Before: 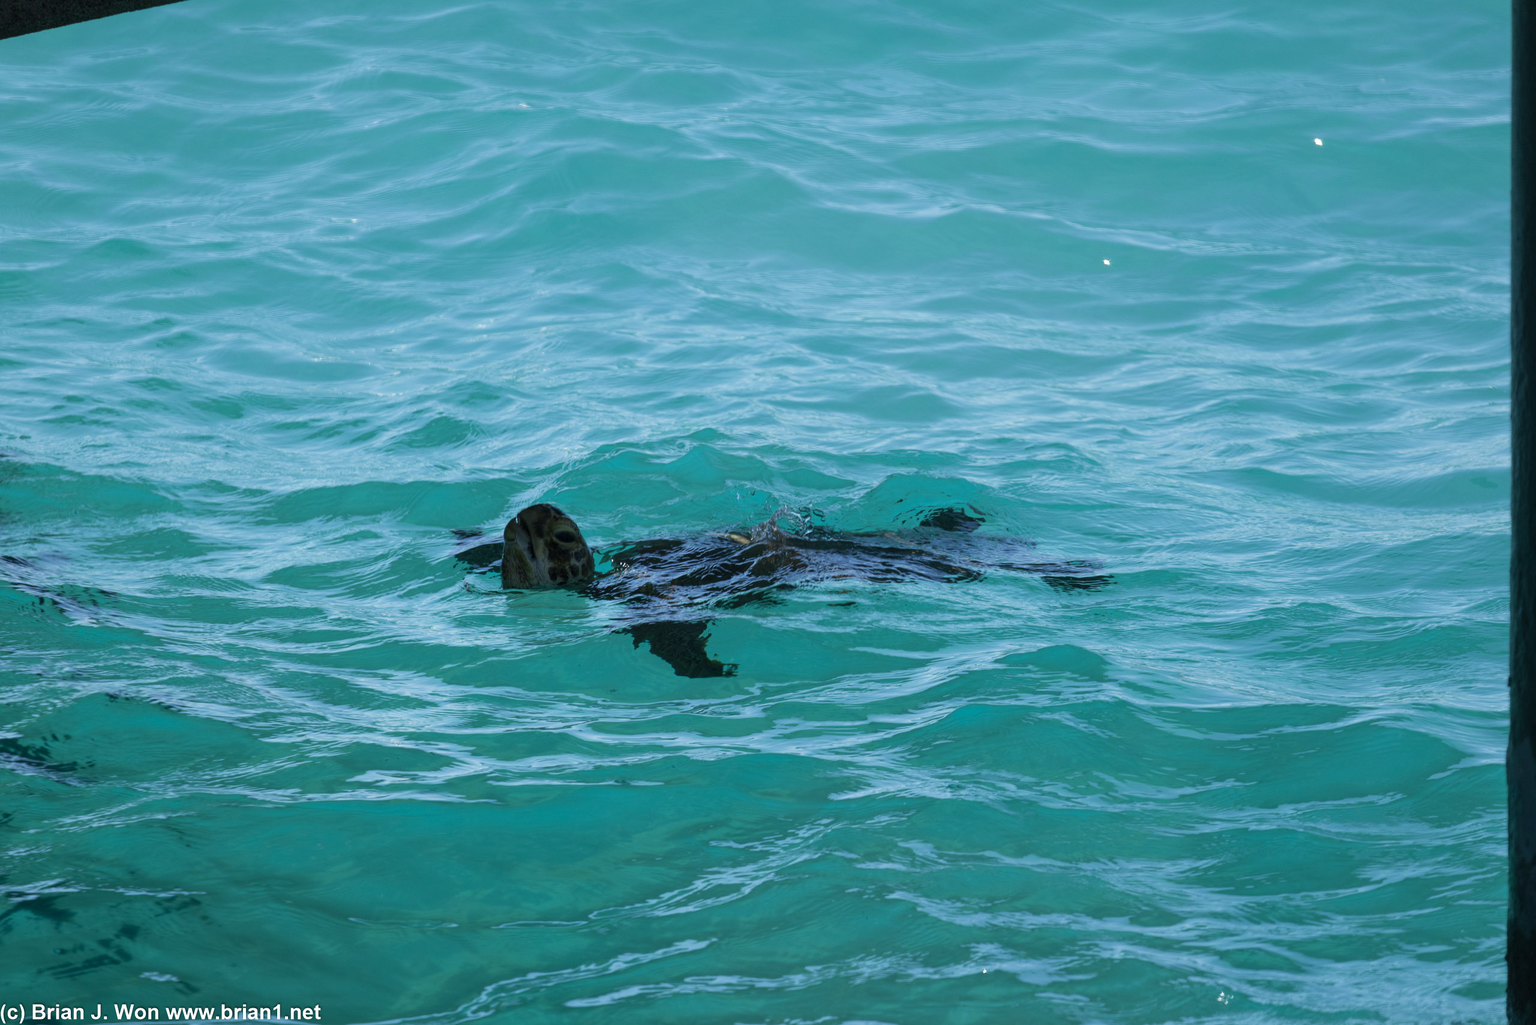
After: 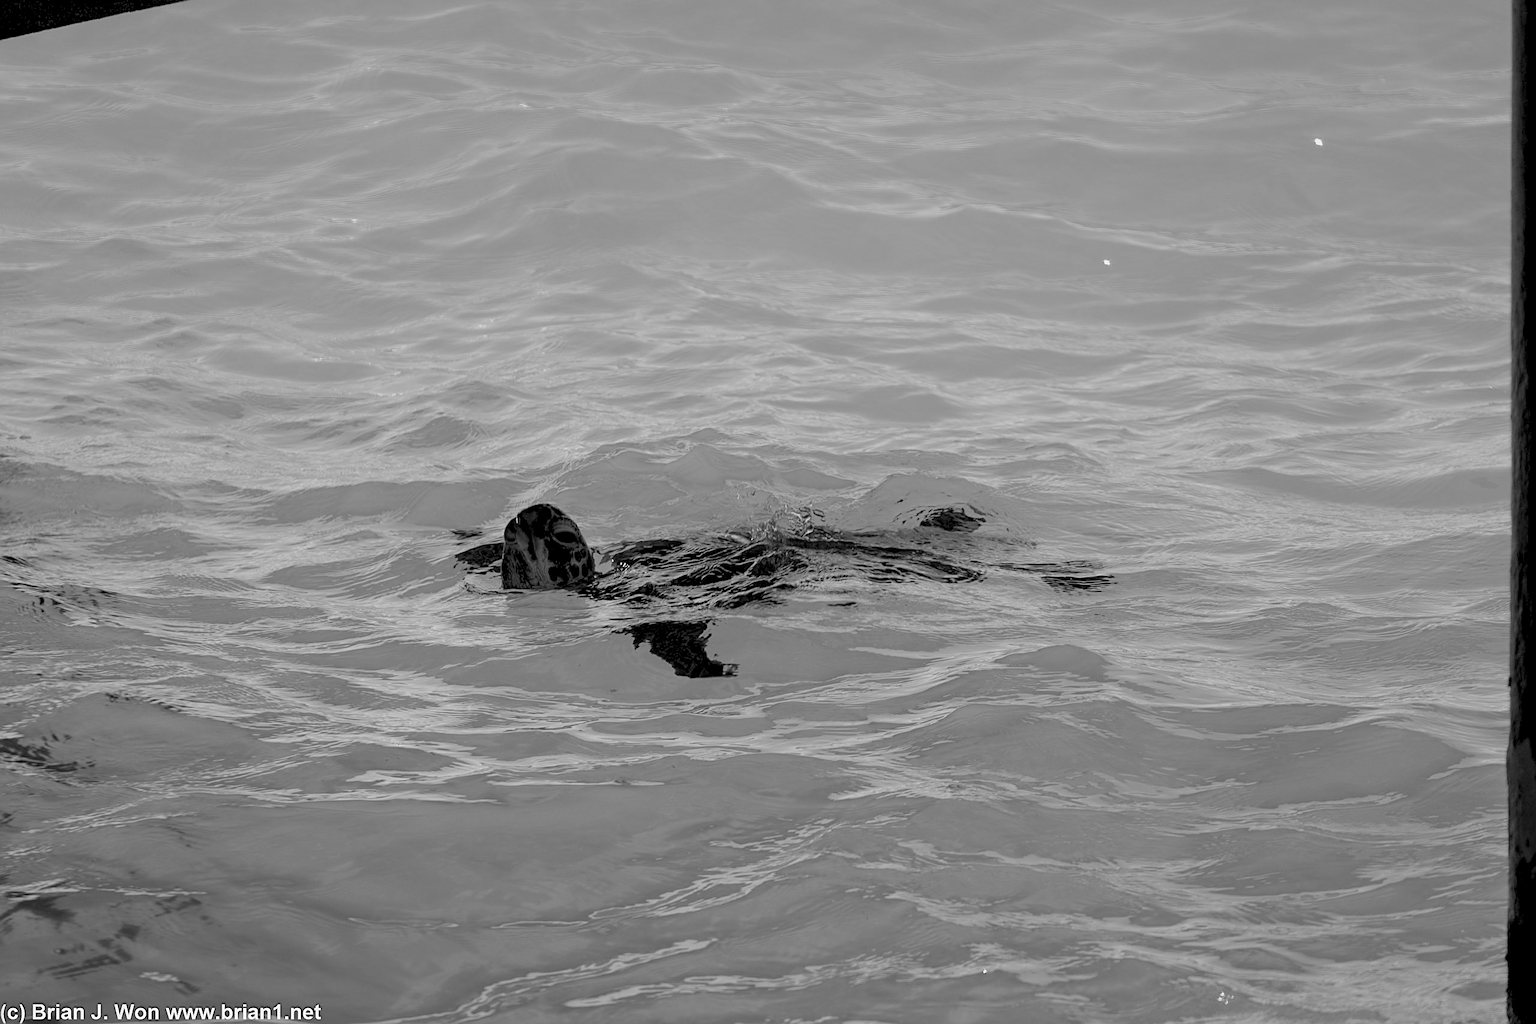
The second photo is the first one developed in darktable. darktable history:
sharpen: on, module defaults
monochrome: on, module defaults
rgb levels: preserve colors sum RGB, levels [[0.038, 0.433, 0.934], [0, 0.5, 1], [0, 0.5, 1]]
